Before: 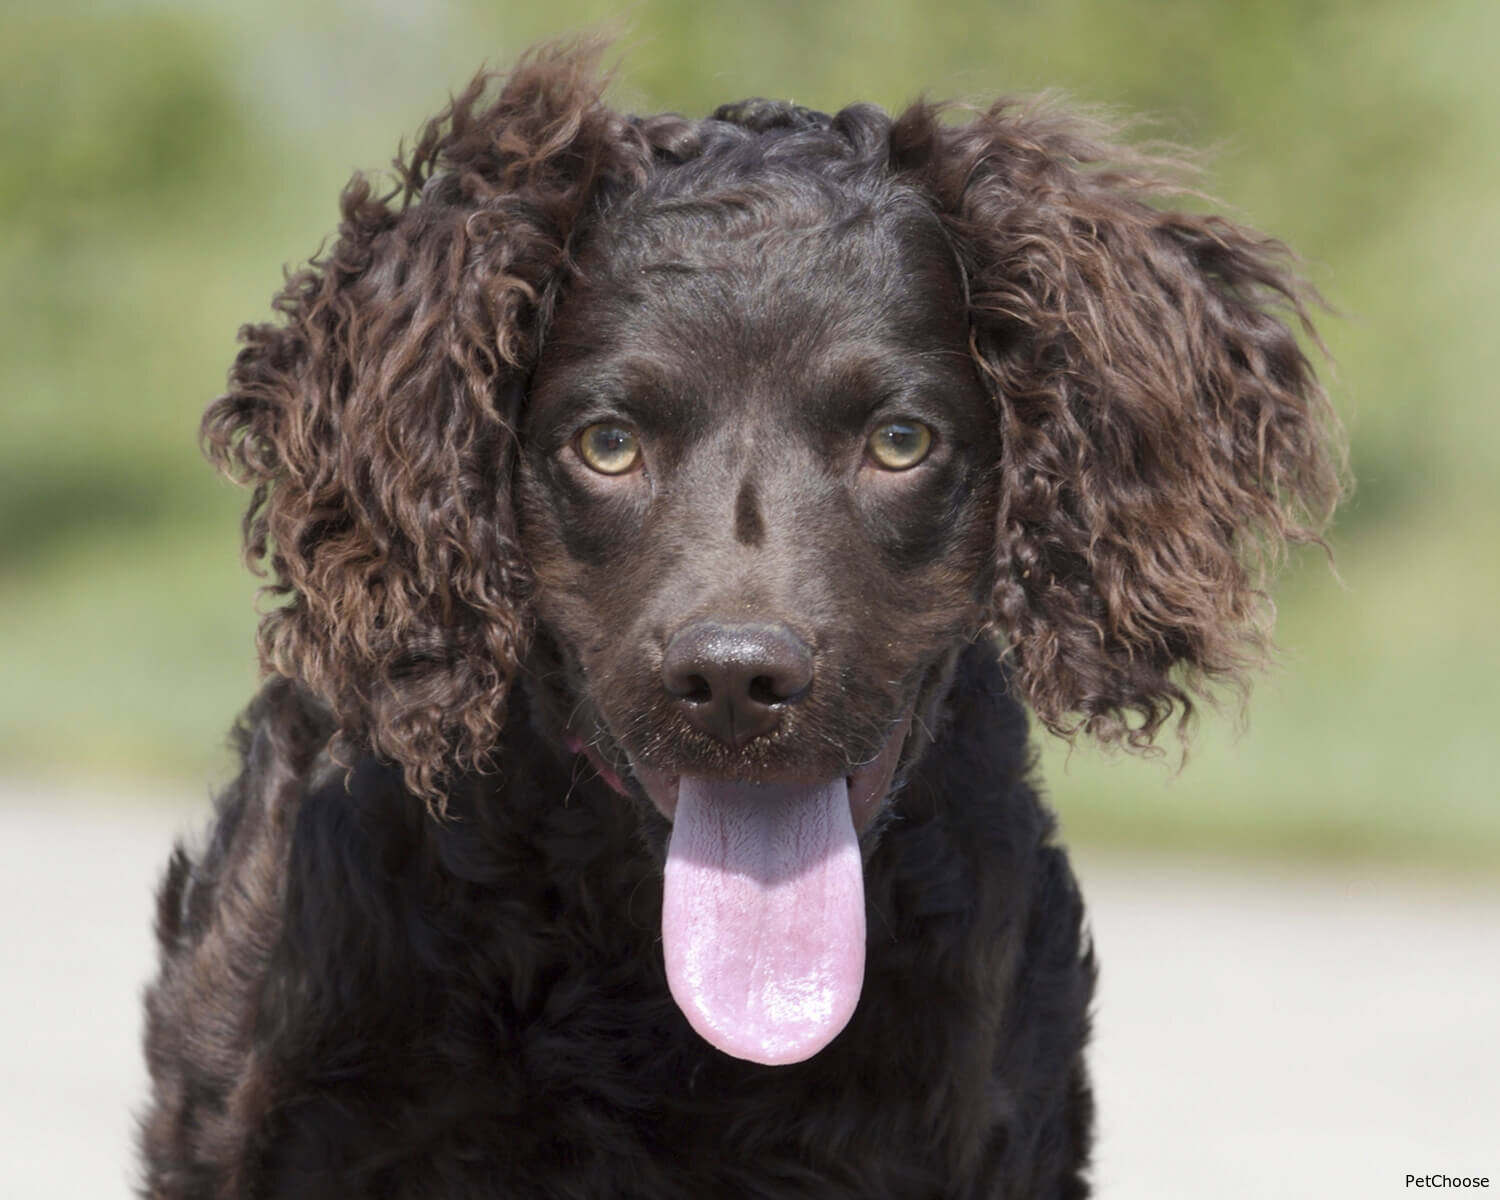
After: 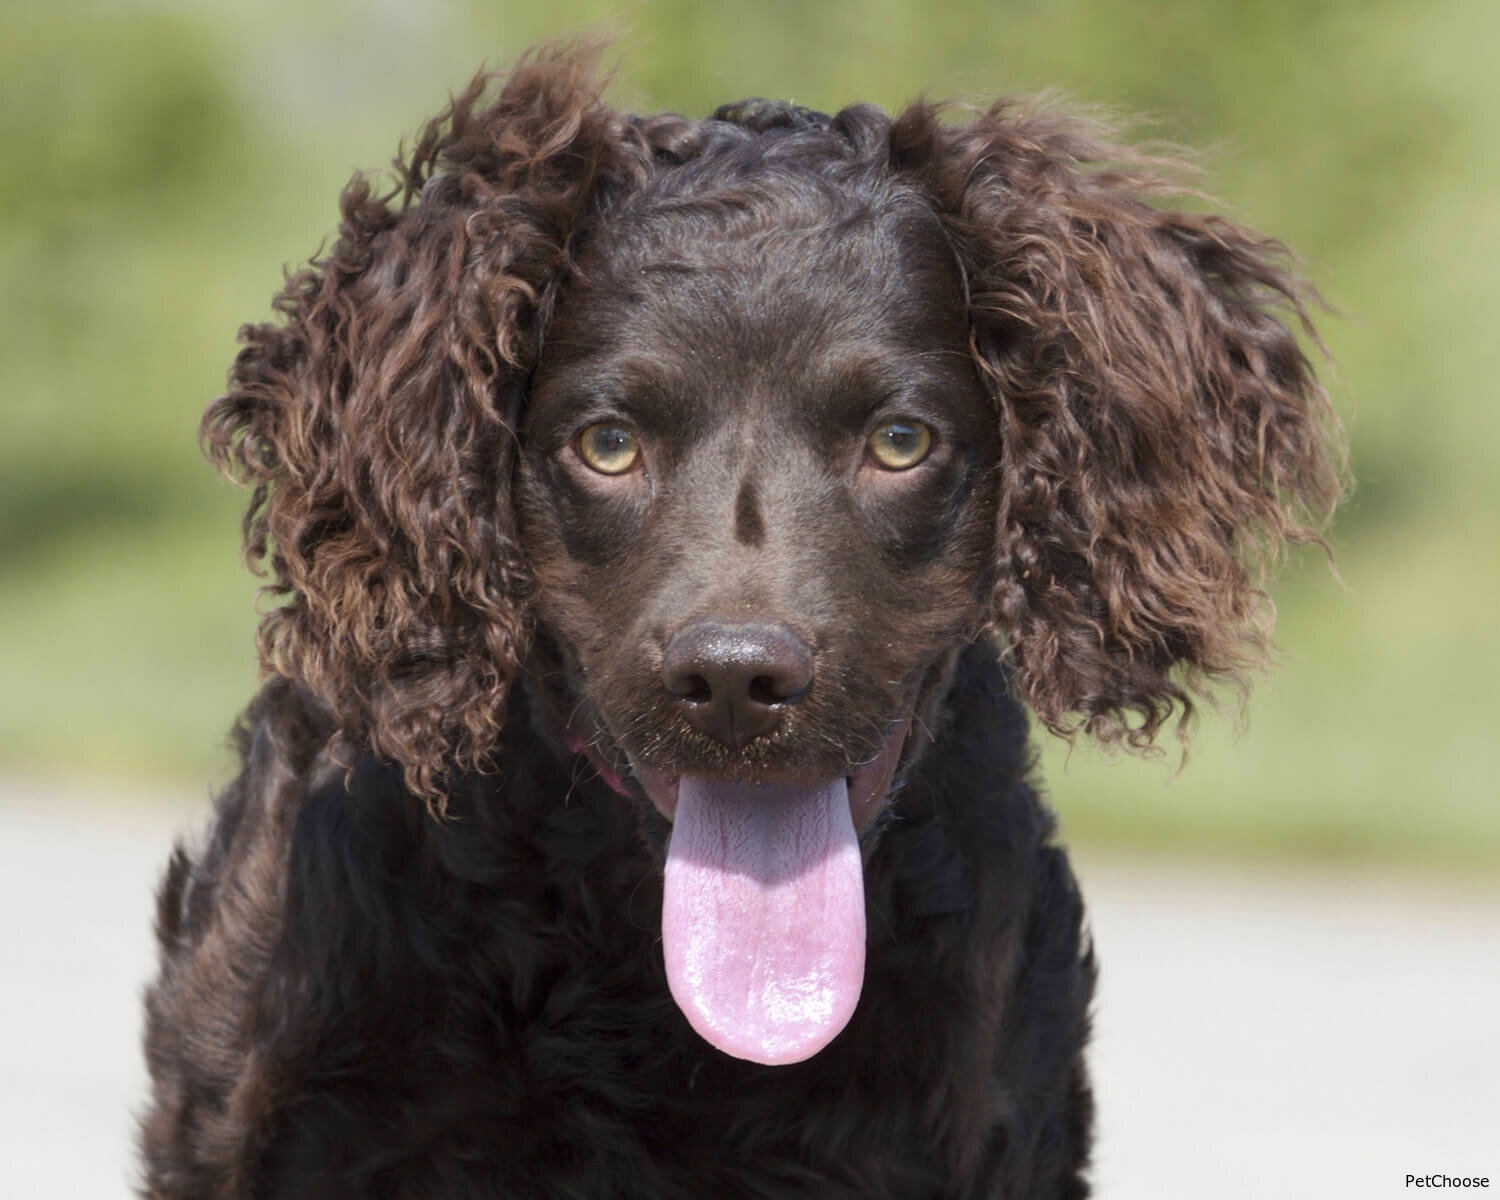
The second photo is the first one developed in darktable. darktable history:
contrast brightness saturation: saturation -0.066
velvia: on, module defaults
tone equalizer: on, module defaults
